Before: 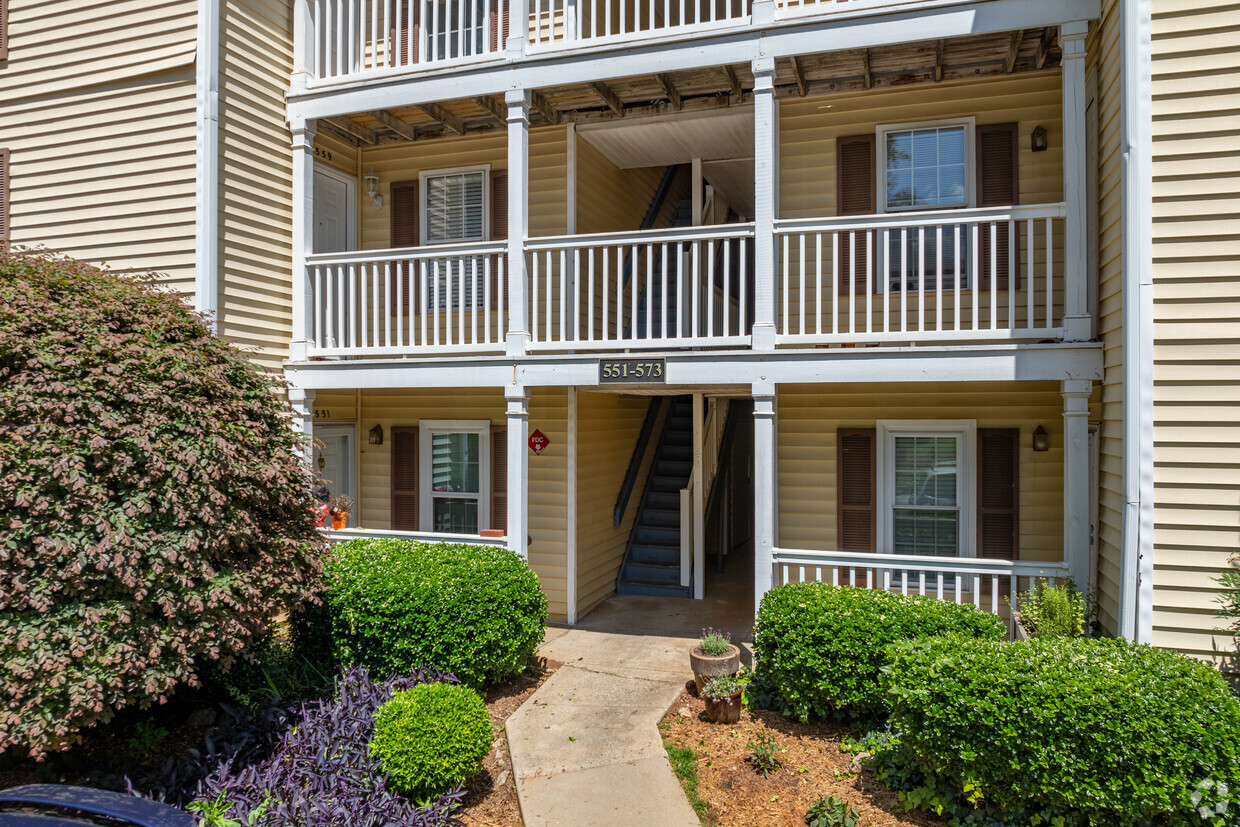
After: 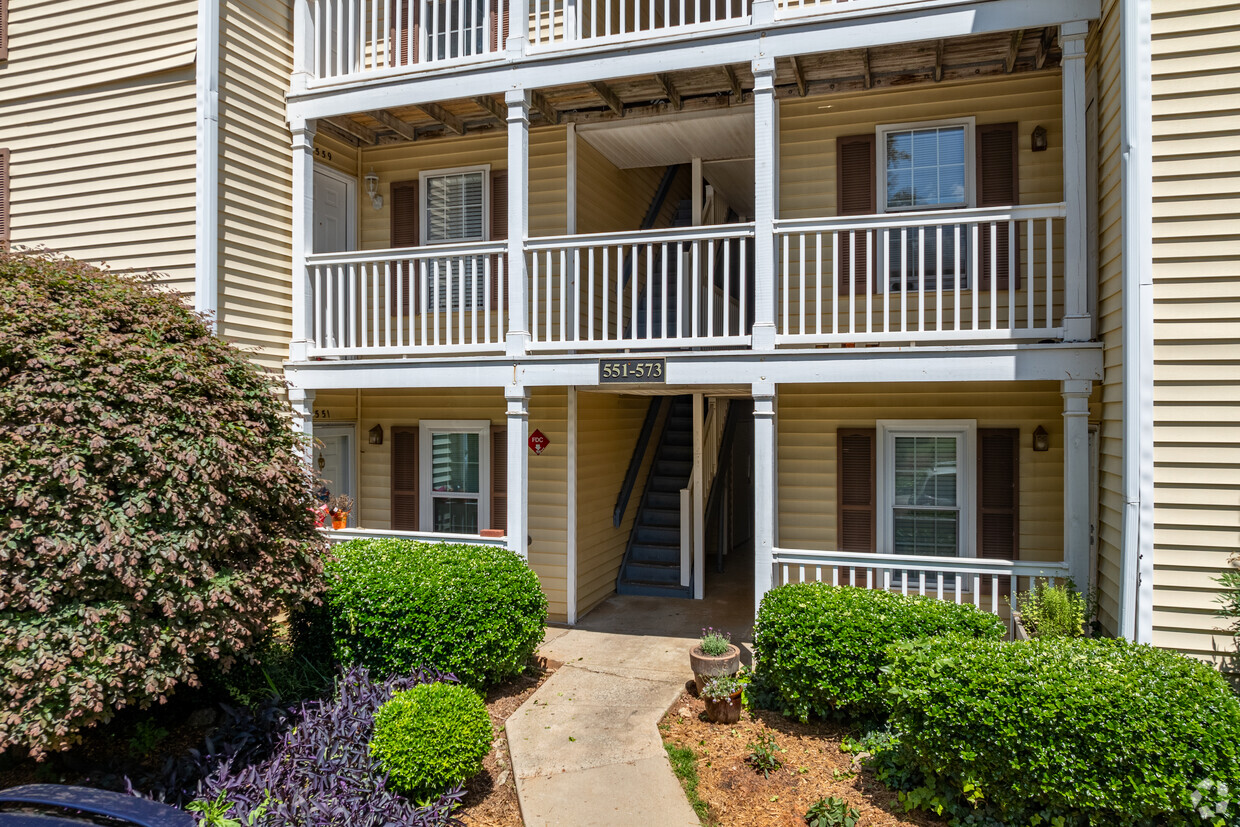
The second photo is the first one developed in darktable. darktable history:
contrast brightness saturation: contrast 0.099, brightness 0.01, saturation 0.016
